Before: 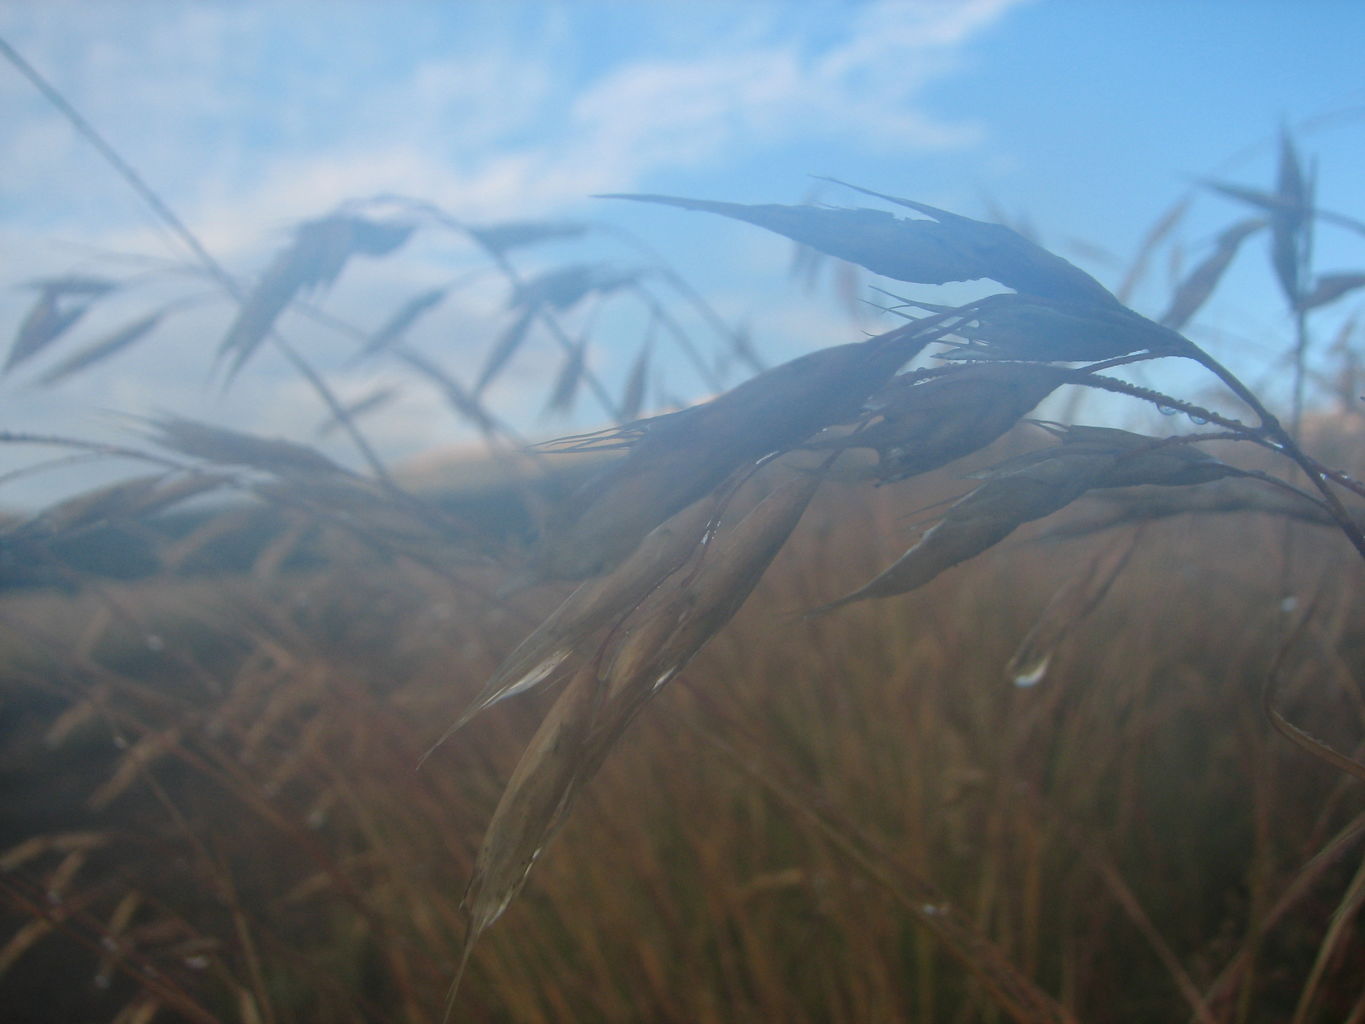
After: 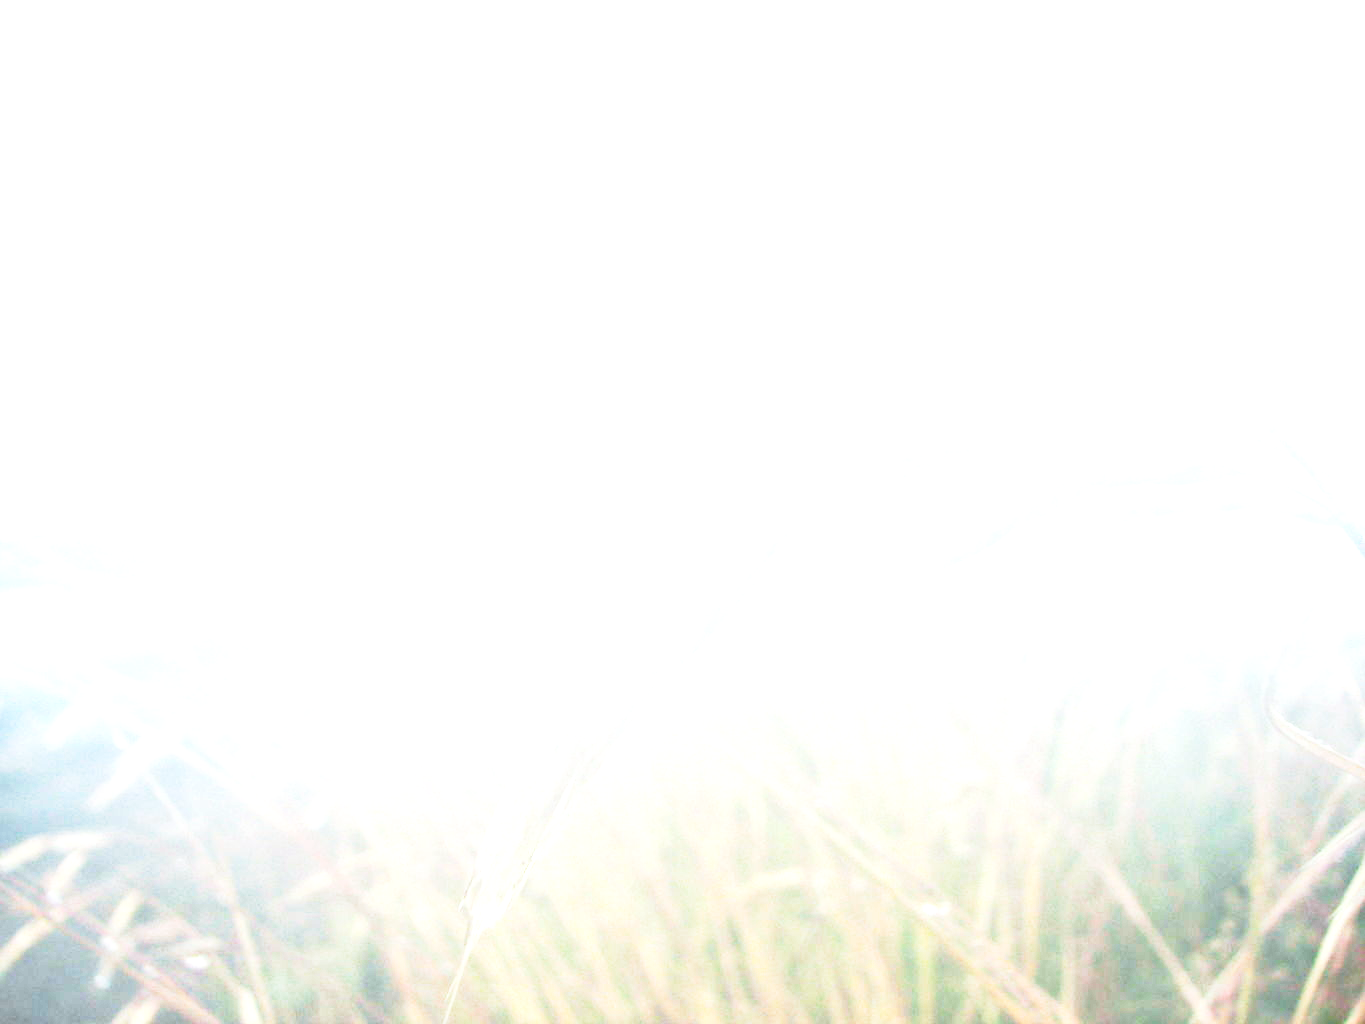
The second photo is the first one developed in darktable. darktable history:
color calibration: illuminant F (fluorescent), F source F9 (Cool White Deluxe 4150 K) – high CRI, x 0.374, y 0.373, temperature 4163.76 K
exposure: black level correction 0, exposure 4.097 EV, compensate highlight preservation false
base curve: curves: ch0 [(0, 0) (0.028, 0.03) (0.121, 0.232) (0.46, 0.748) (0.859, 0.968) (1, 1)], preserve colors none
